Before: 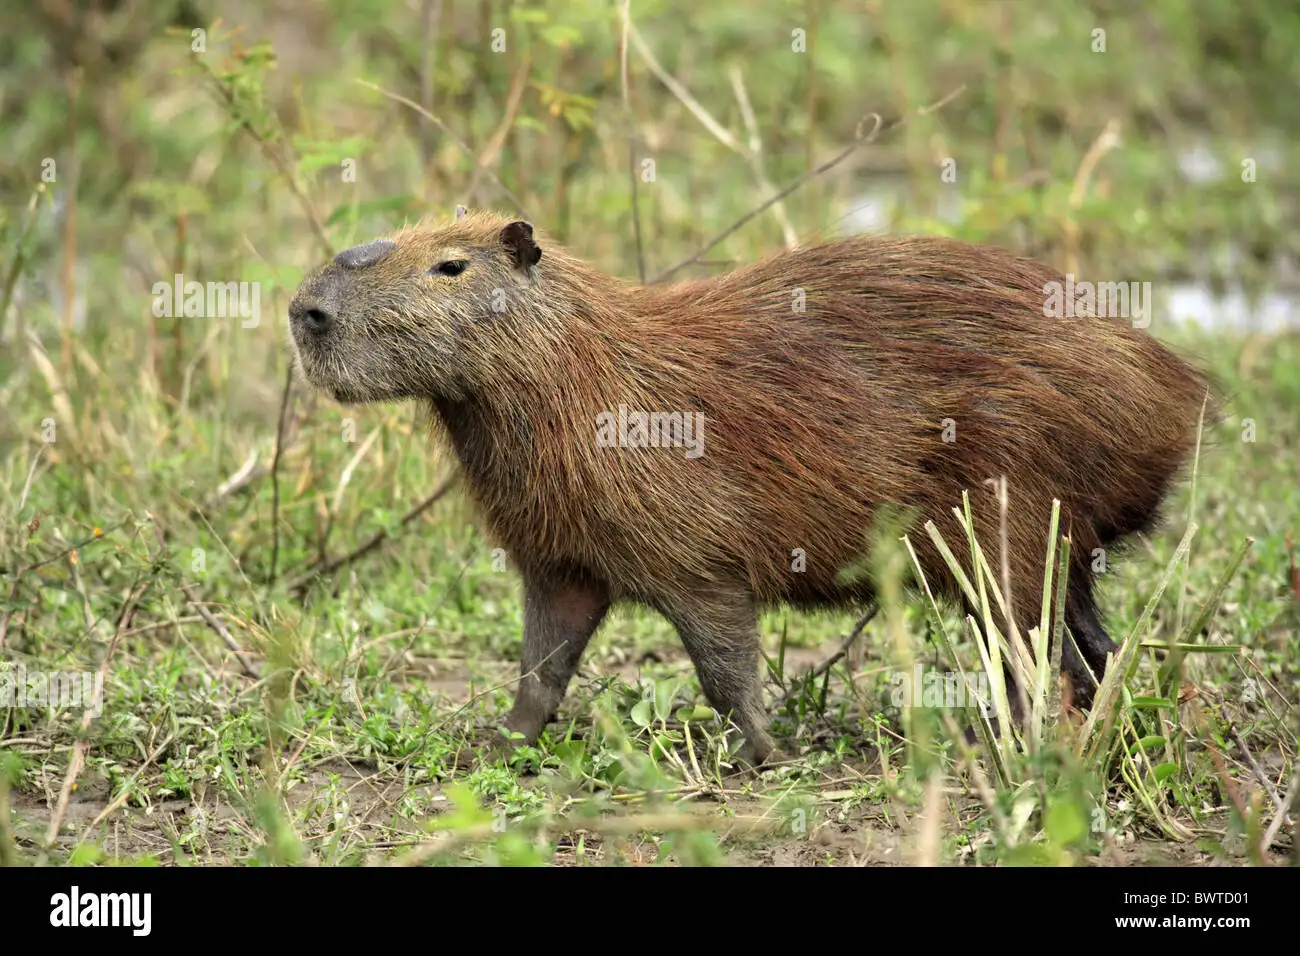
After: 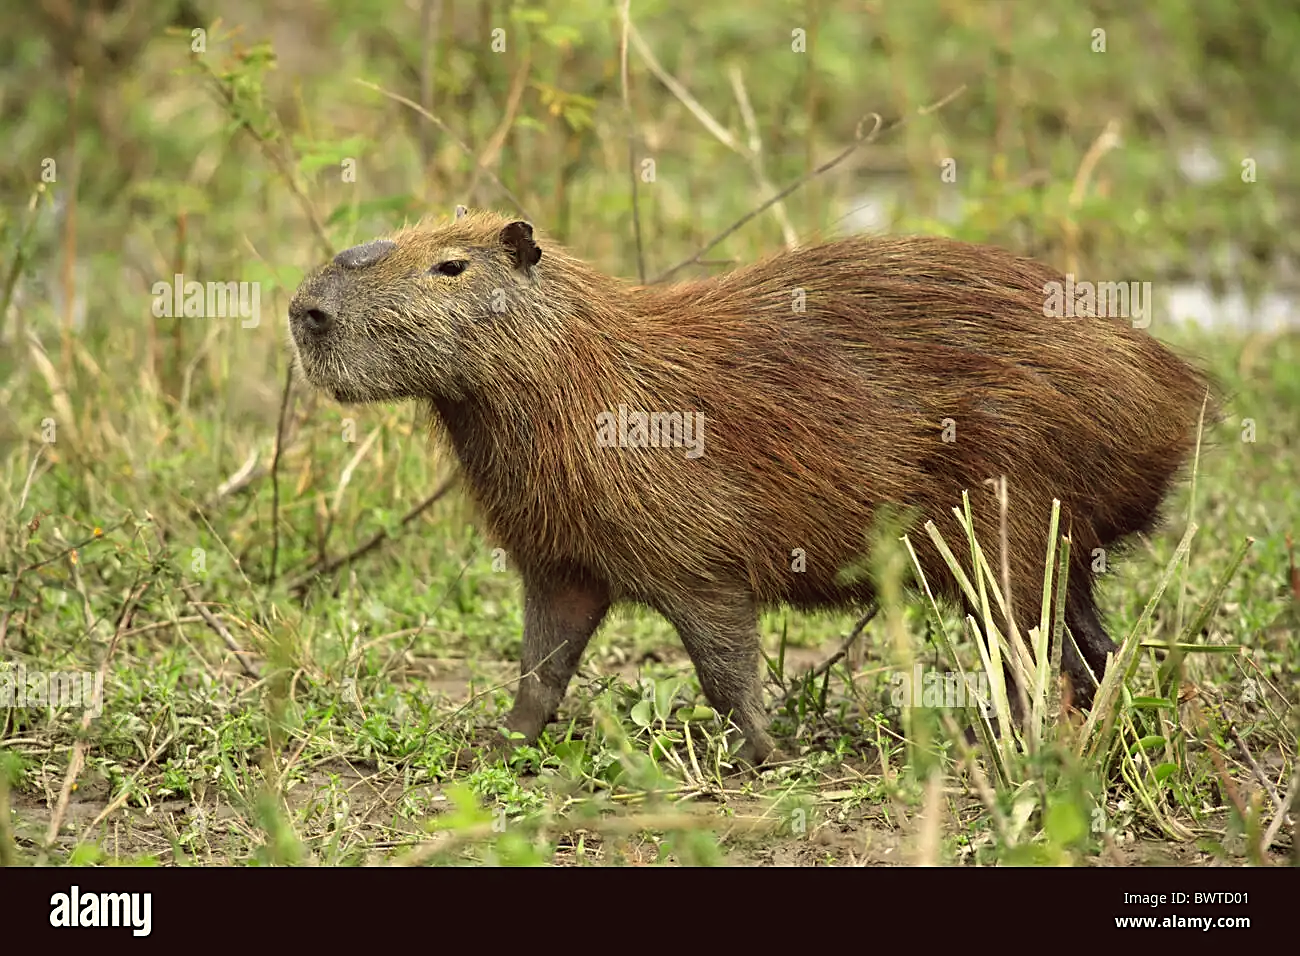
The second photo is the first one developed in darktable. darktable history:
color balance: lift [1.005, 1.002, 0.998, 0.998], gamma [1, 1.021, 1.02, 0.979], gain [0.923, 1.066, 1.056, 0.934]
sharpen: on, module defaults
